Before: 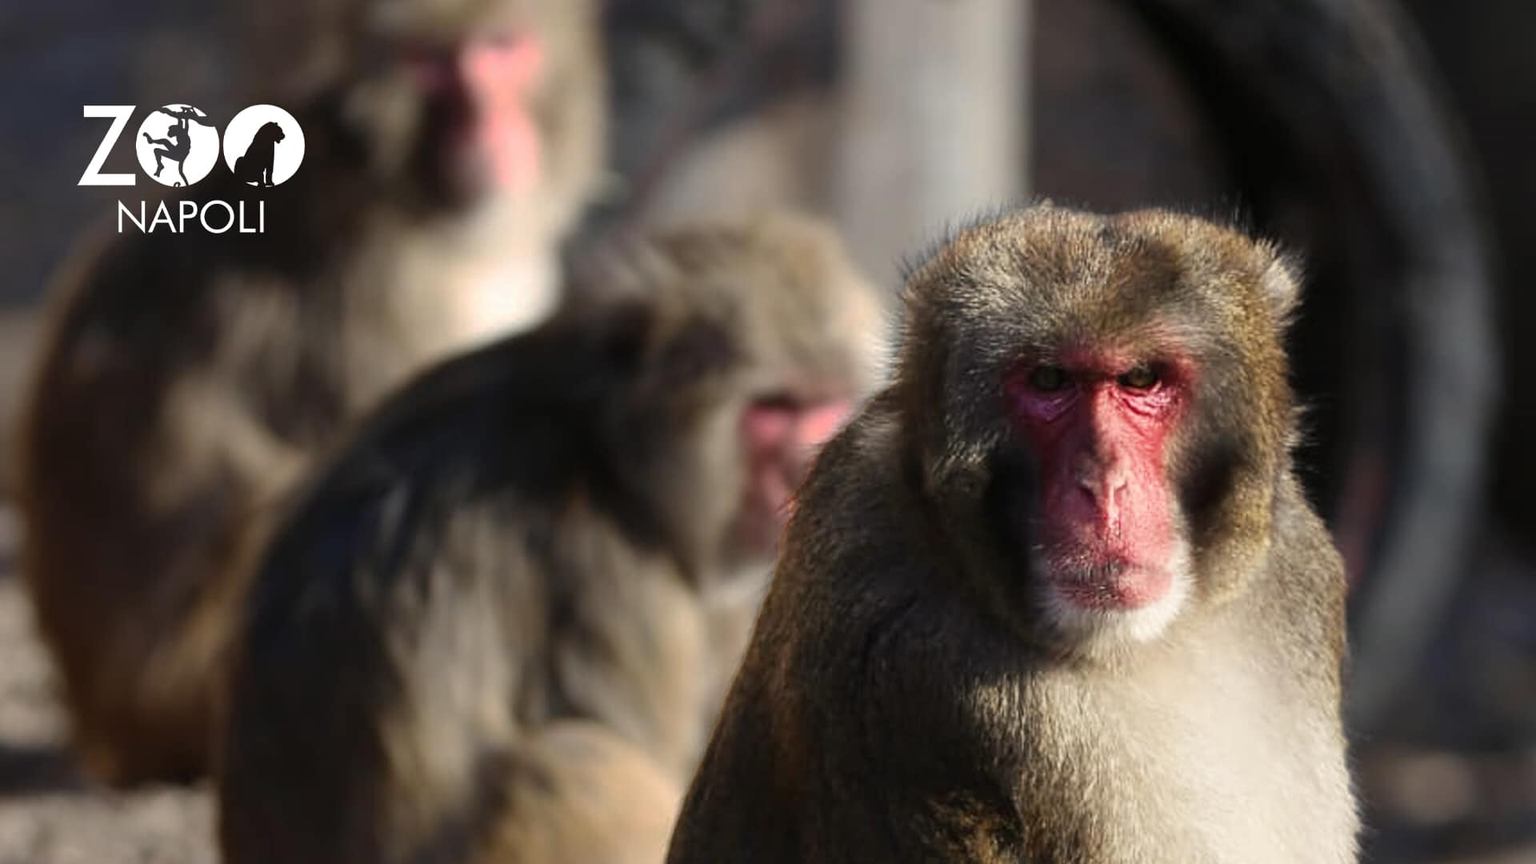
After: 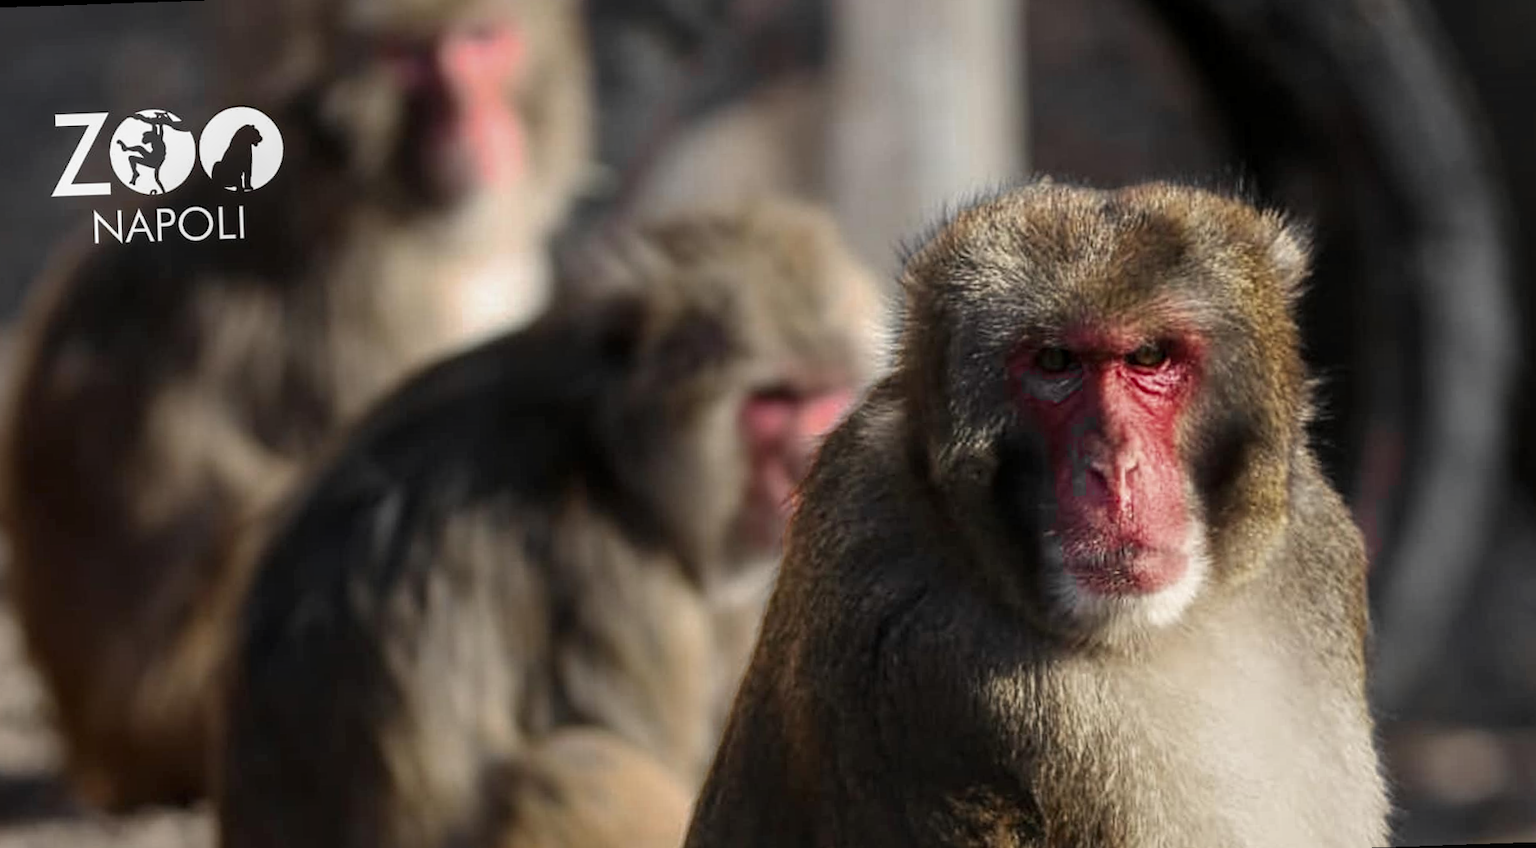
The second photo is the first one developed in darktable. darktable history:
rotate and perspective: rotation -2°, crop left 0.022, crop right 0.978, crop top 0.049, crop bottom 0.951
local contrast: on, module defaults
color zones: curves: ch0 [(0.004, 0.388) (0.125, 0.392) (0.25, 0.404) (0.375, 0.5) (0.5, 0.5) (0.625, 0.5) (0.75, 0.5) (0.875, 0.5)]; ch1 [(0, 0.5) (0.125, 0.5) (0.25, 0.5) (0.375, 0.124) (0.524, 0.124) (0.645, 0.128) (0.789, 0.132) (0.914, 0.096) (0.998, 0.068)]
